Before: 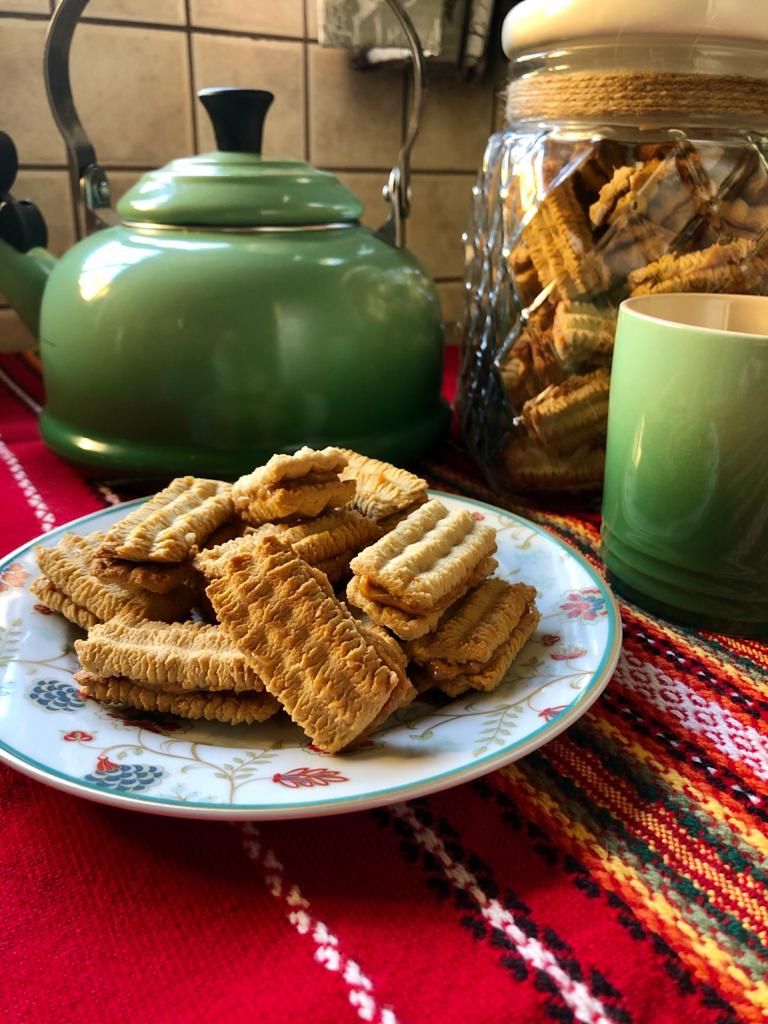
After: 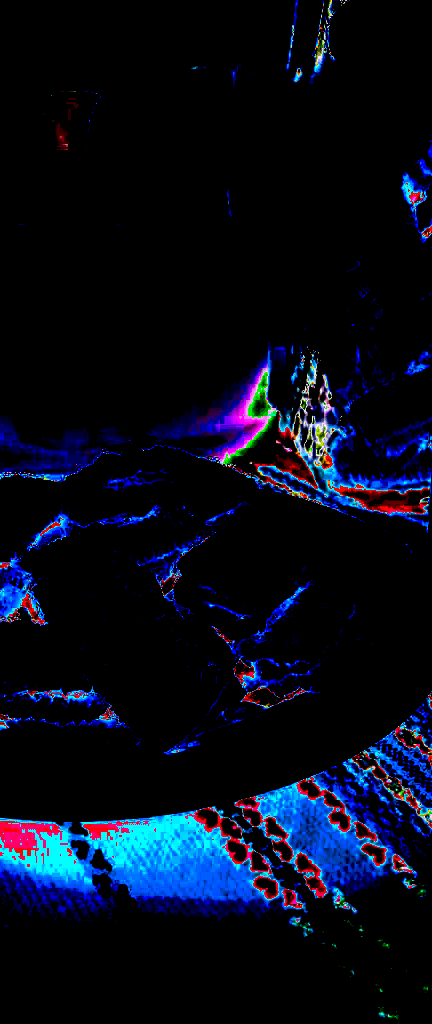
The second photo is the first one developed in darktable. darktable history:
white balance: red 1.009, blue 1.027
exposure: exposure 8 EV, compensate highlight preservation false
crop and rotate: left 22.516%, right 21.234%
shadows and highlights: shadows 12, white point adjustment 1.2, soften with gaussian
